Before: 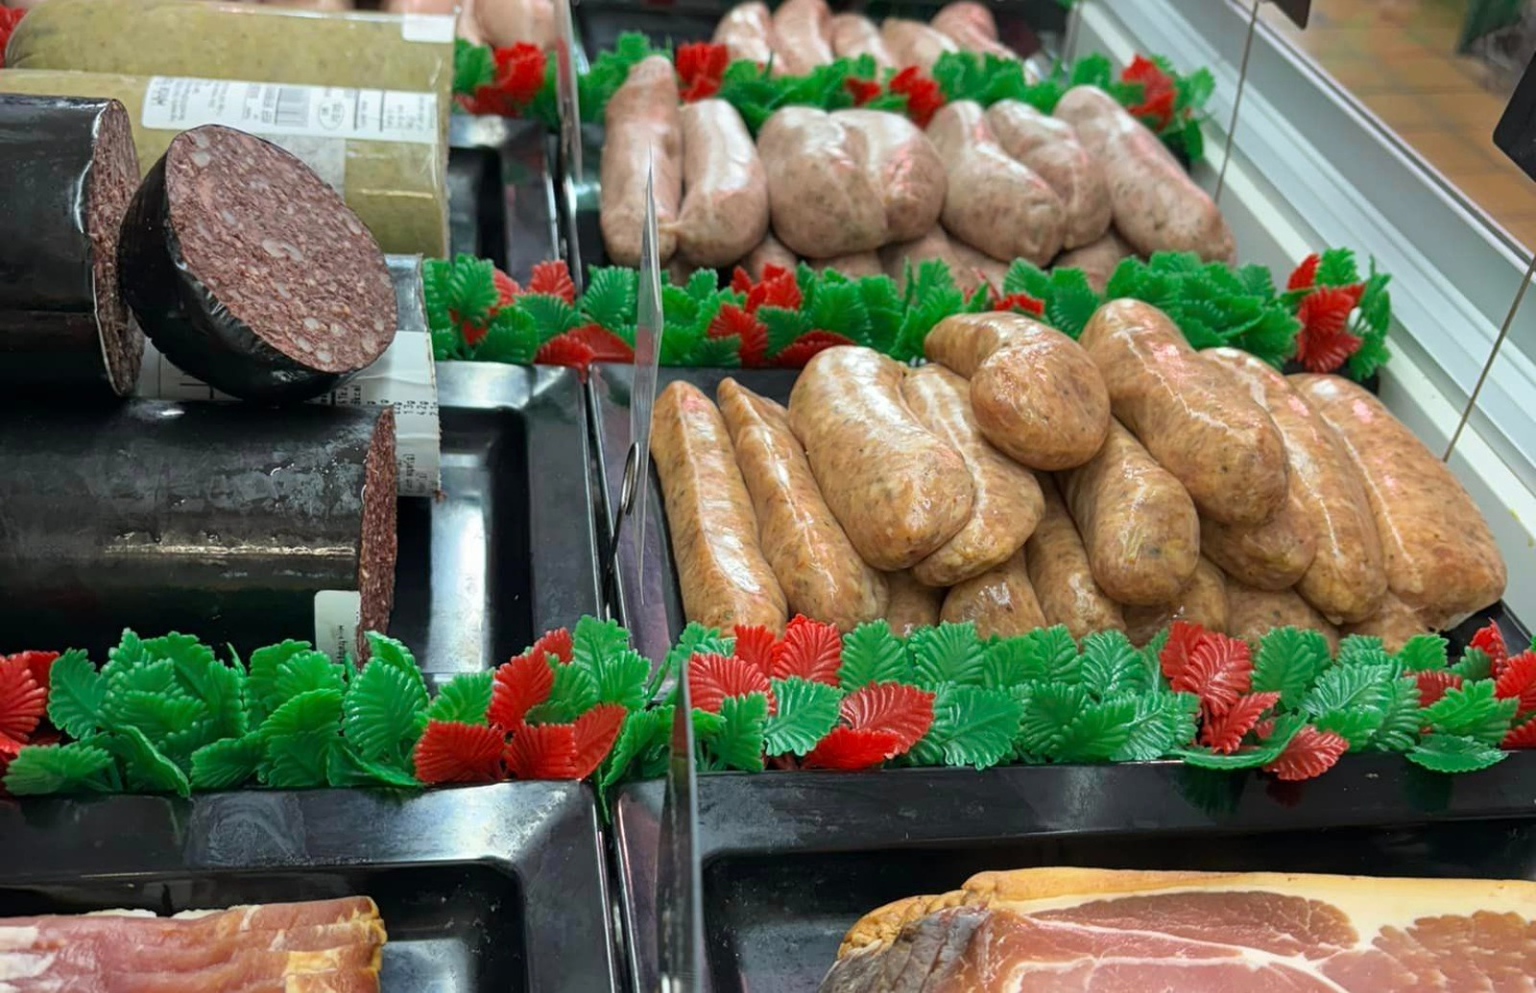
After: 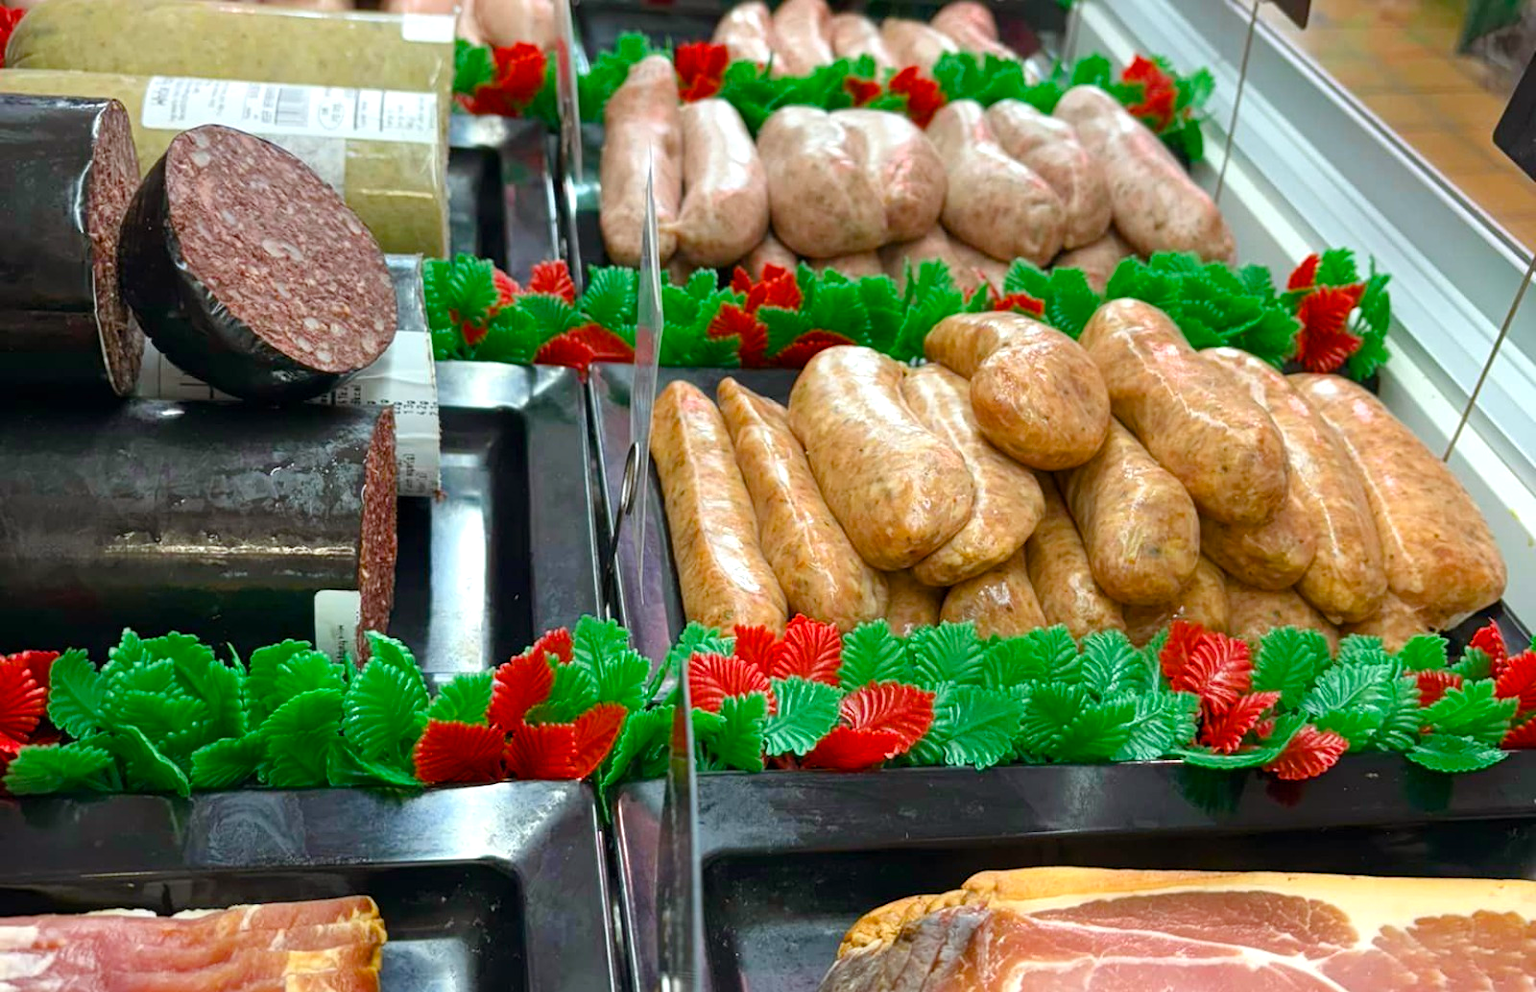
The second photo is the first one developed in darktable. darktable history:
color balance rgb: shadows lift › chroma 2.054%, shadows lift › hue 52.35°, power › hue 328.52°, perceptual saturation grading › global saturation 34.586%, perceptual saturation grading › highlights -29.988%, perceptual saturation grading › shadows 35.144%
exposure: exposure 0.342 EV, compensate highlight preservation false
